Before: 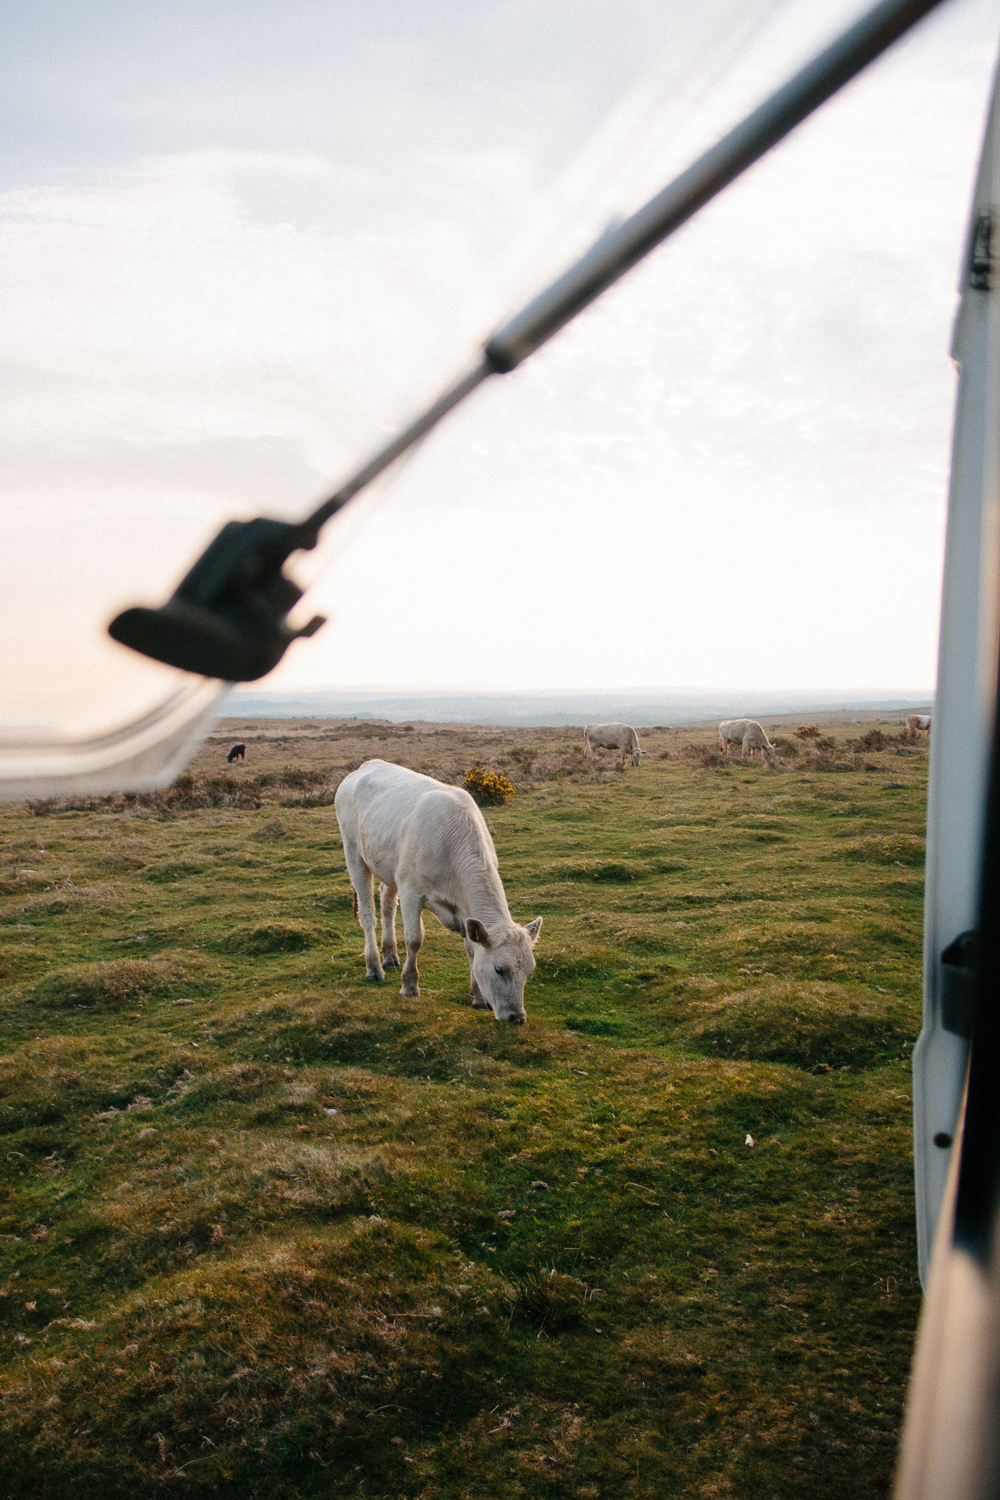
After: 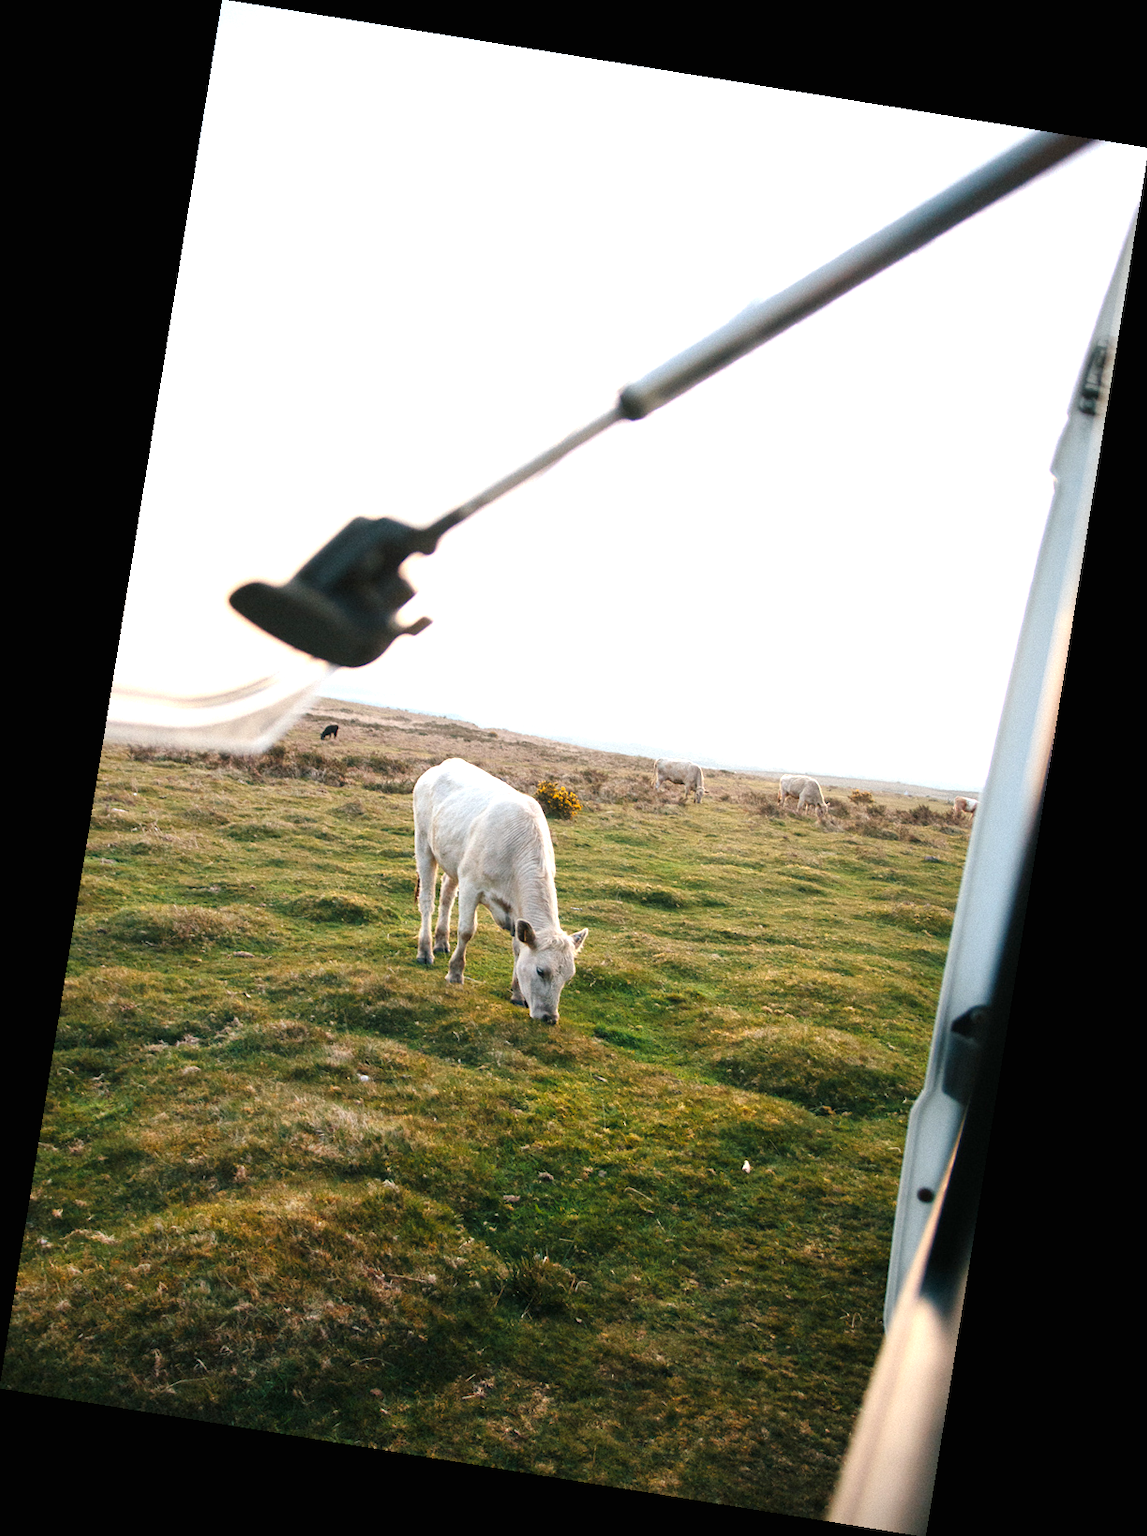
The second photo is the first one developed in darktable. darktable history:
rotate and perspective: rotation 9.12°, automatic cropping off
white balance: red 0.986, blue 1.01
exposure: black level correction 0, exposure 1 EV, compensate exposure bias true, compensate highlight preservation false
